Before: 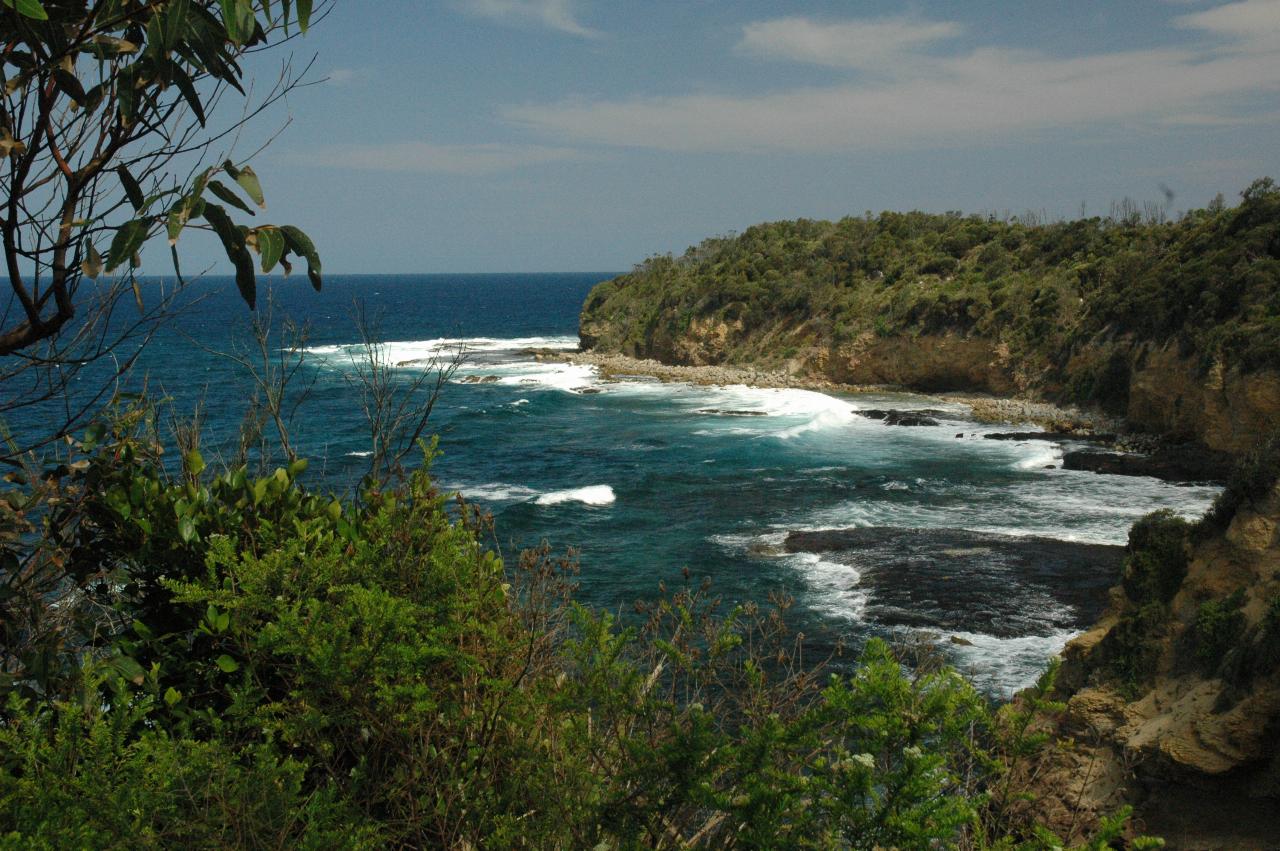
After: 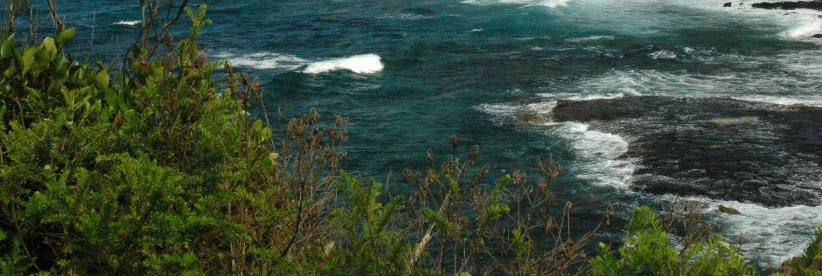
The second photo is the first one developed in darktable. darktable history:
crop: left 18.138%, top 50.694%, right 17.569%, bottom 16.825%
